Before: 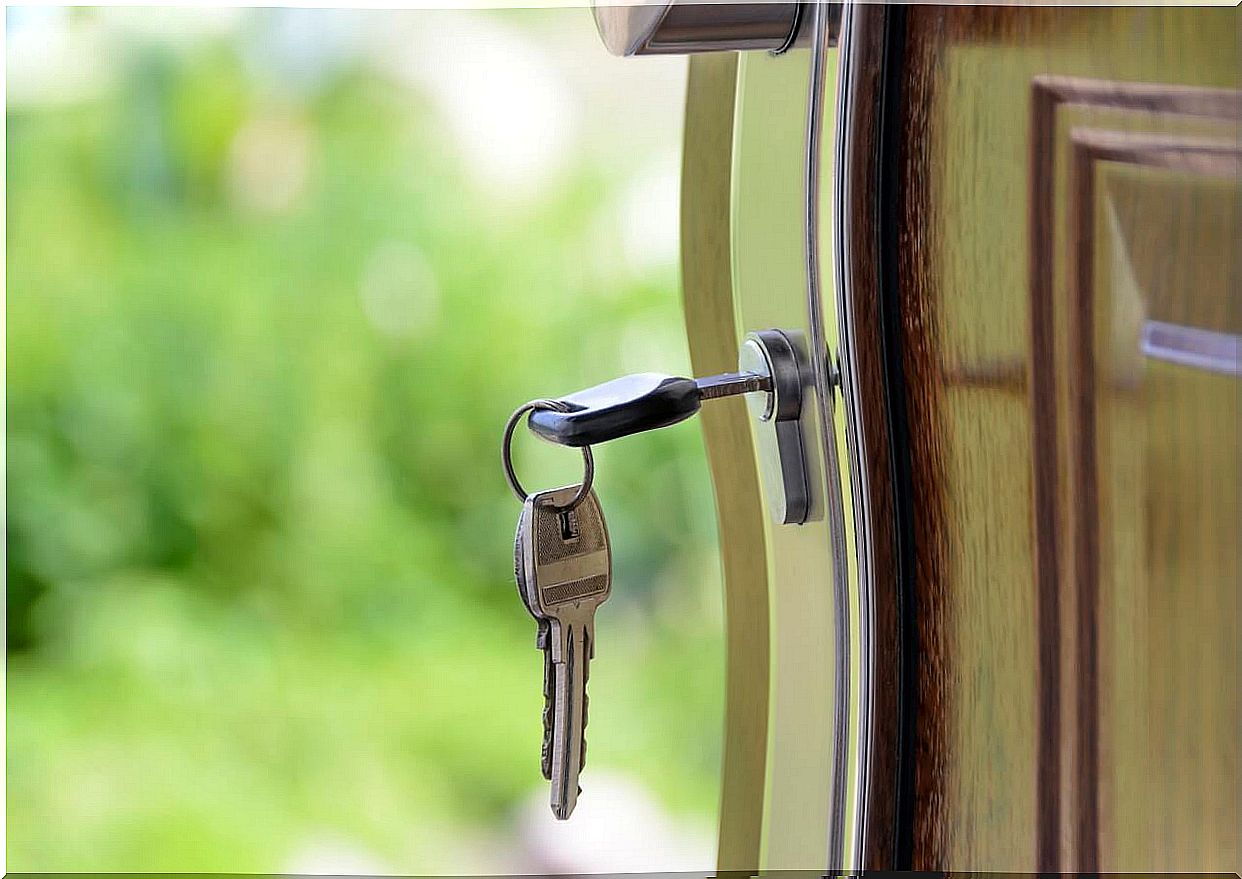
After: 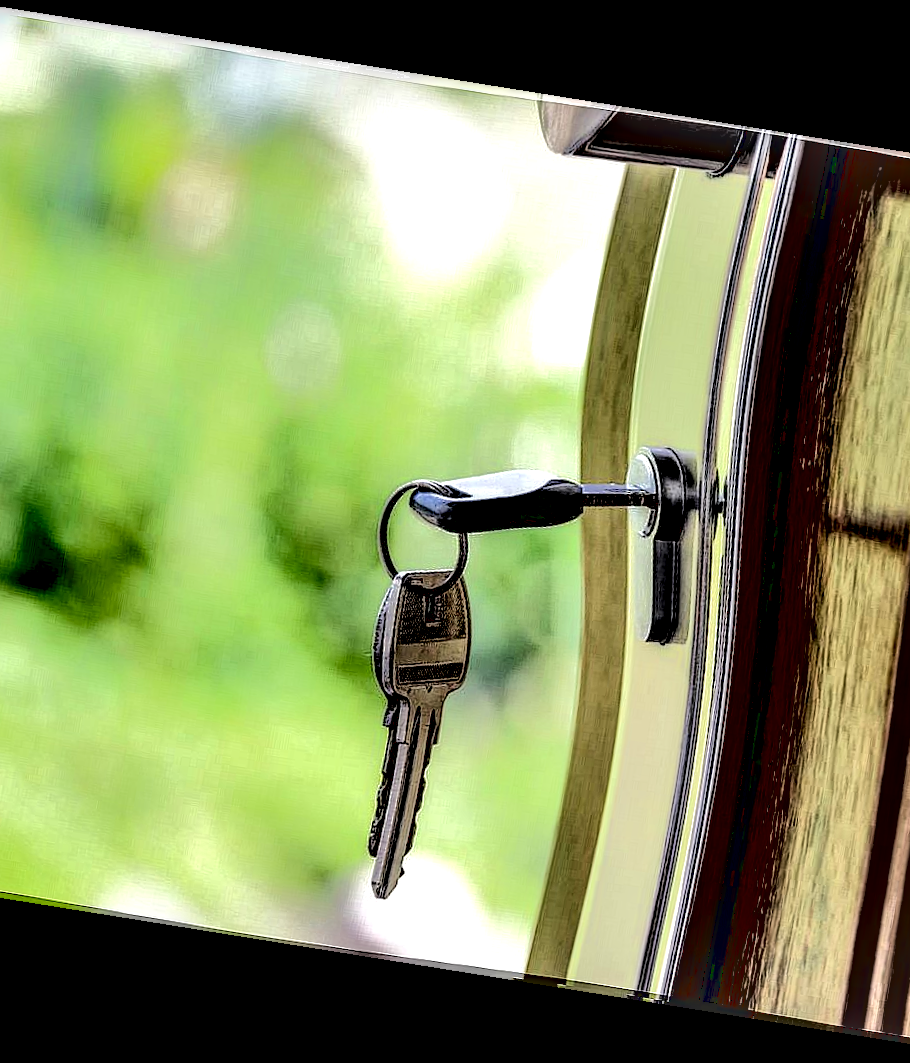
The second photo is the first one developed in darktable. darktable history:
local contrast: shadows 185%, detail 225%
rotate and perspective: rotation 9.12°, automatic cropping off
crop and rotate: left 13.537%, right 19.796%
base curve: curves: ch0 [(0.065, 0.026) (0.236, 0.358) (0.53, 0.546) (0.777, 0.841) (0.924, 0.992)], preserve colors average RGB
